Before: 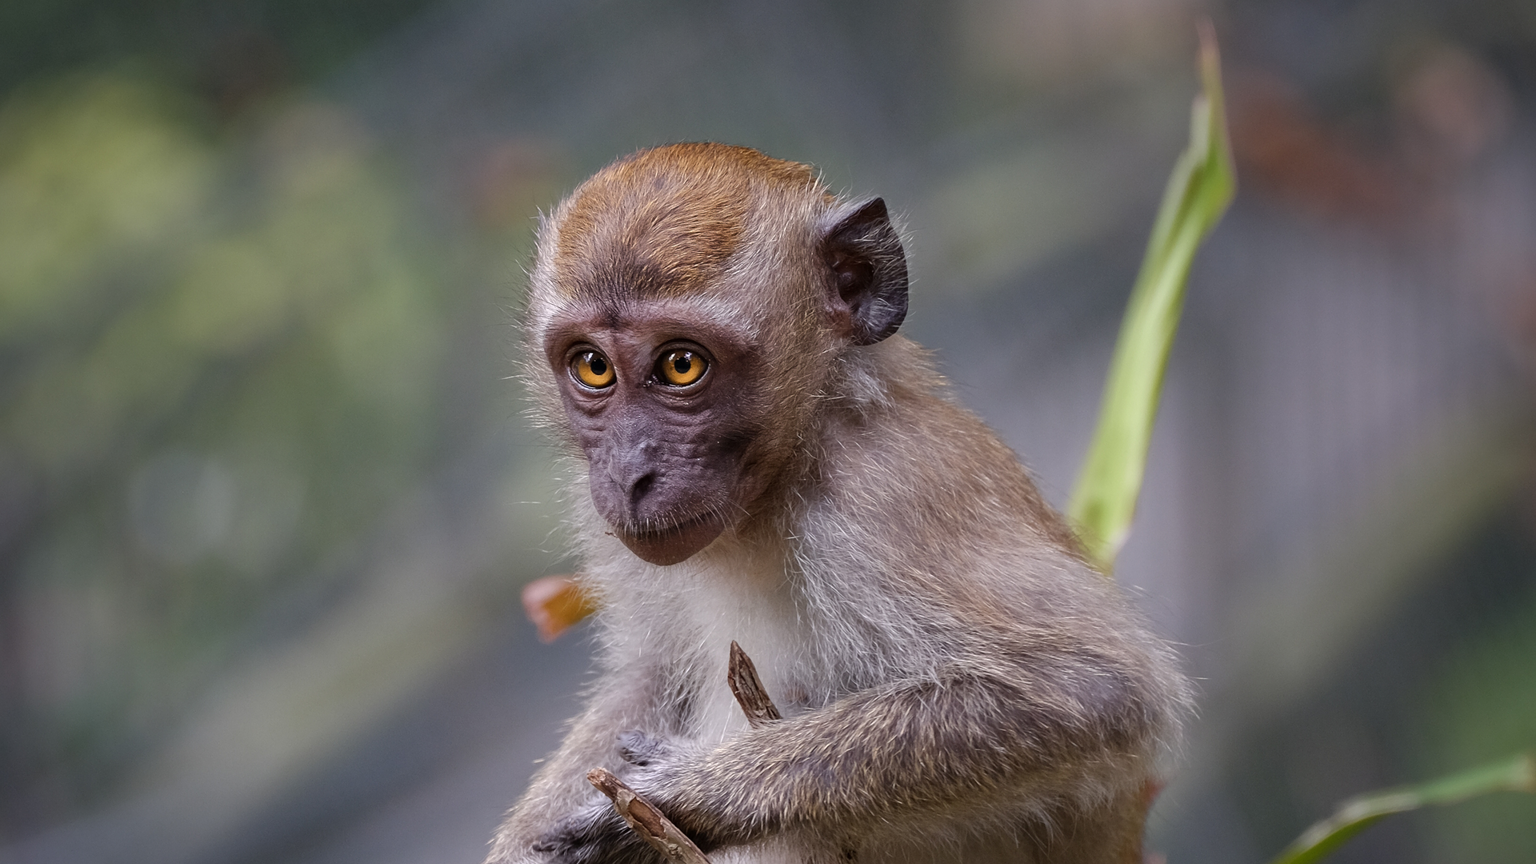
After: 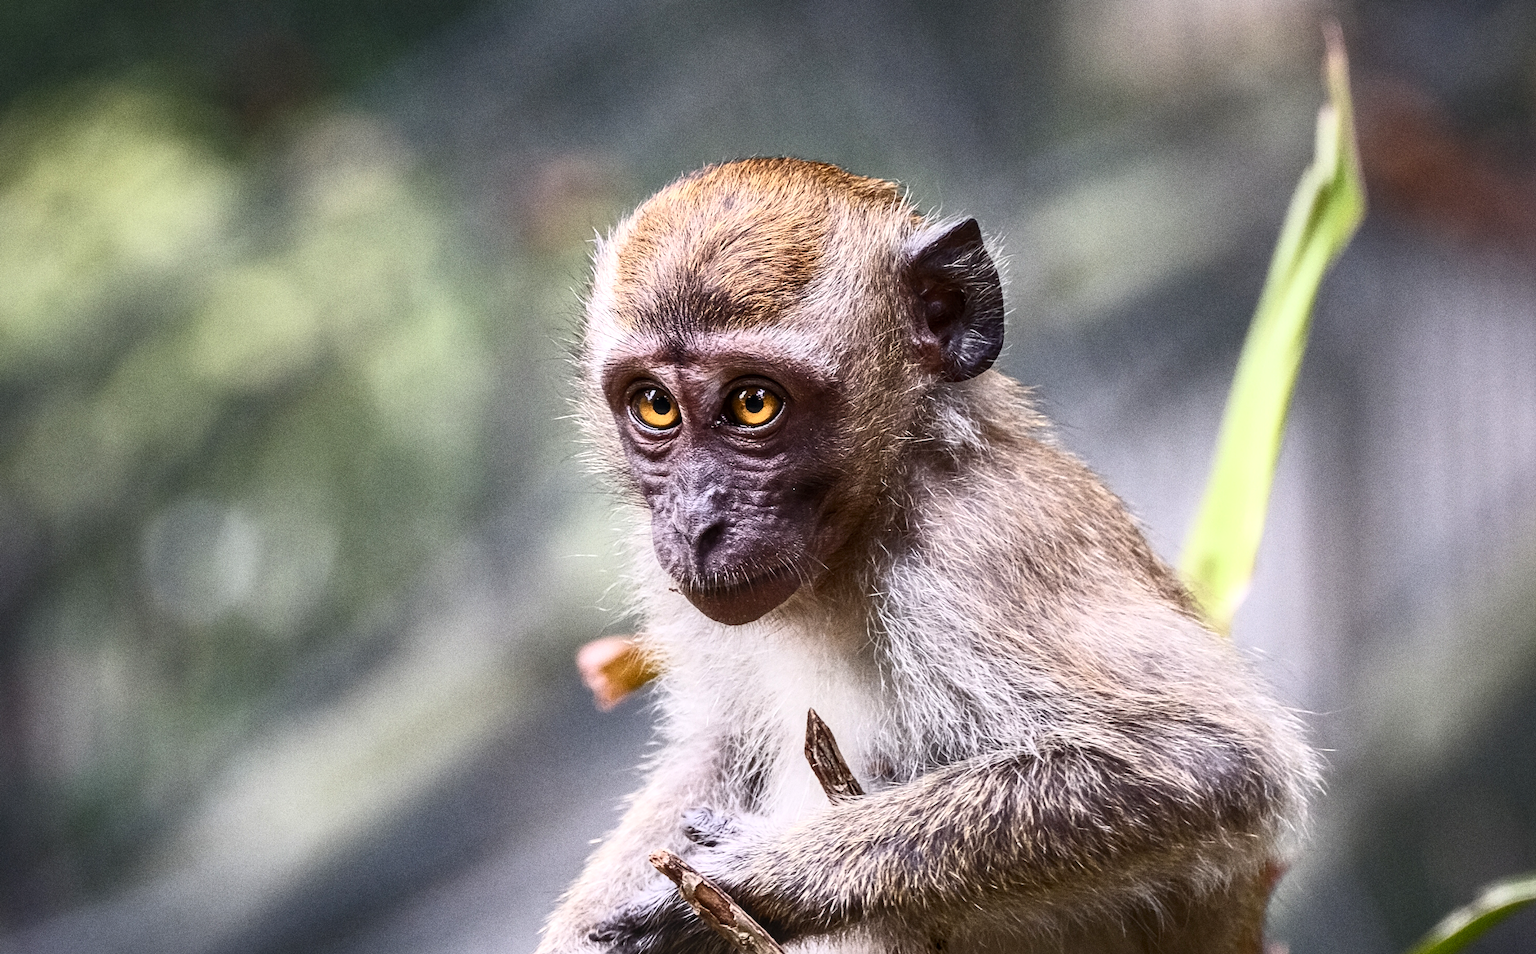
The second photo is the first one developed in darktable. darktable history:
contrast brightness saturation: contrast 0.62, brightness 0.34, saturation 0.14
local contrast: on, module defaults
crop: right 9.509%, bottom 0.031%
grain: coarseness 0.09 ISO, strength 40%
